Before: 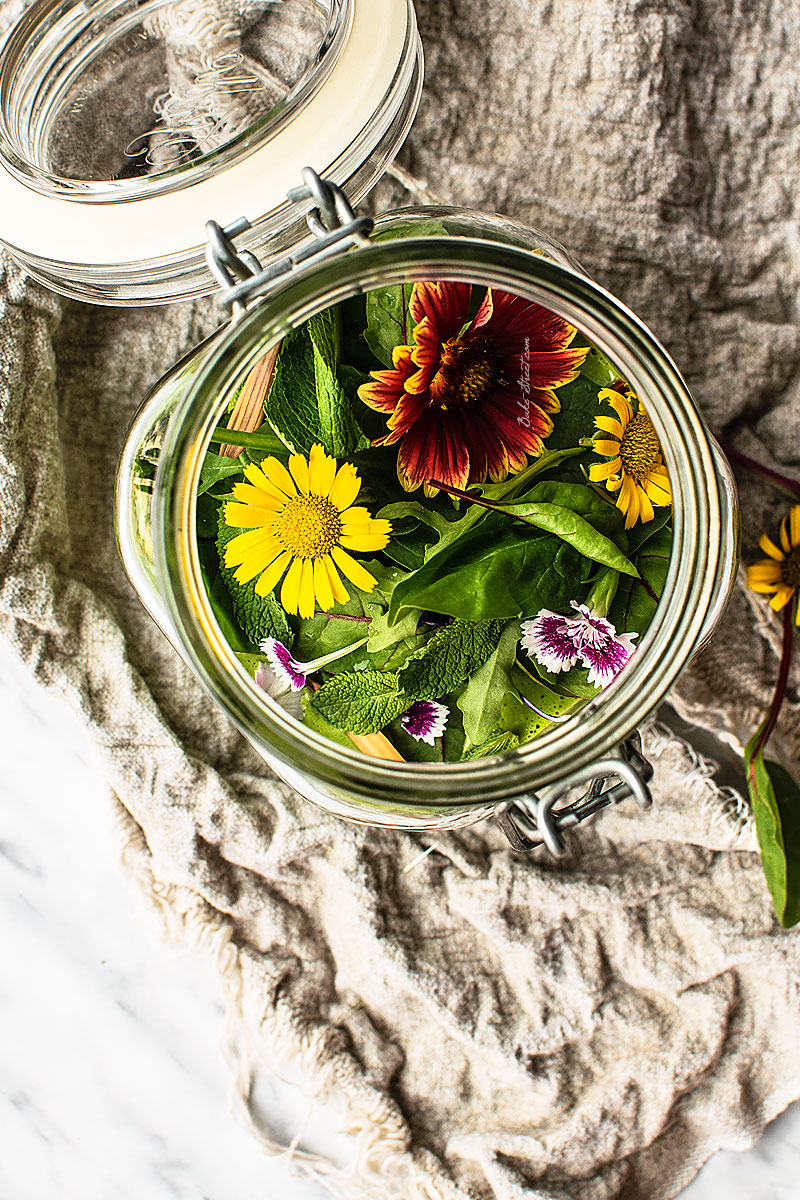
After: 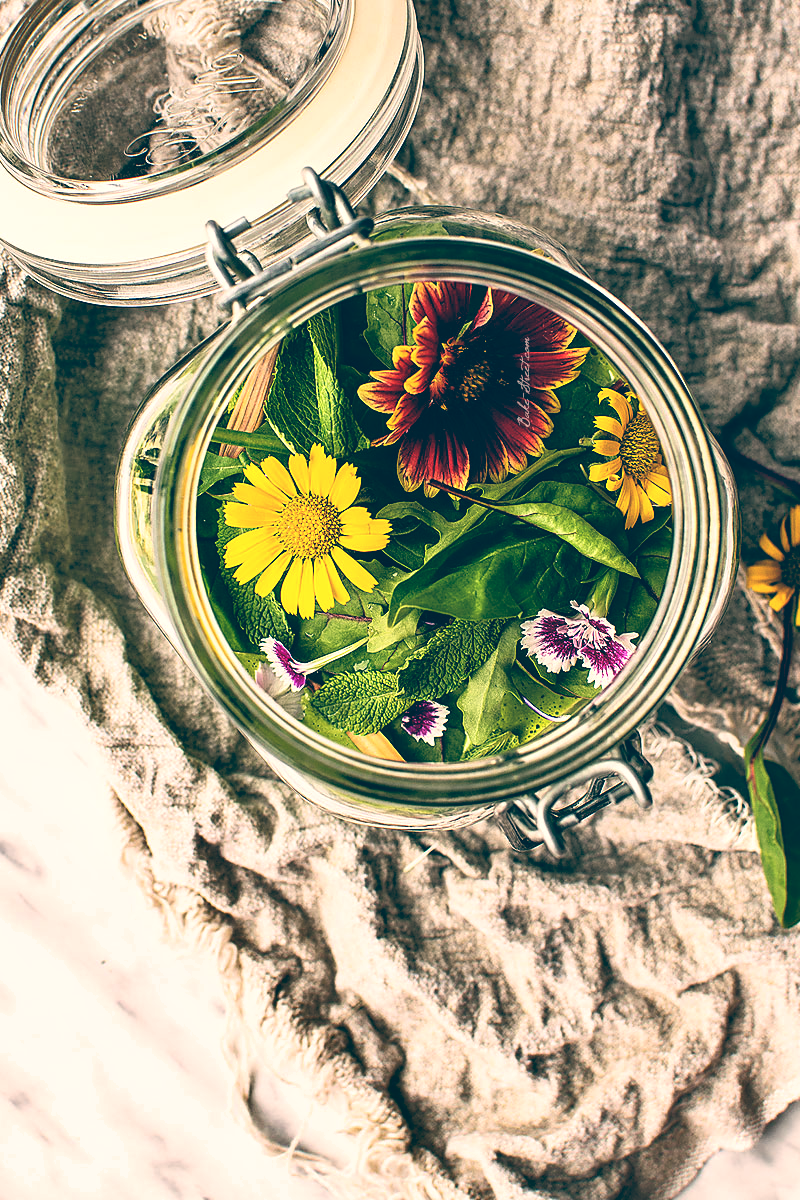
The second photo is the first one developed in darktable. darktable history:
color balance: lift [1.006, 0.985, 1.002, 1.015], gamma [1, 0.953, 1.008, 1.047], gain [1.076, 1.13, 1.004, 0.87]
shadows and highlights: shadows 49, highlights -41, soften with gaussian
